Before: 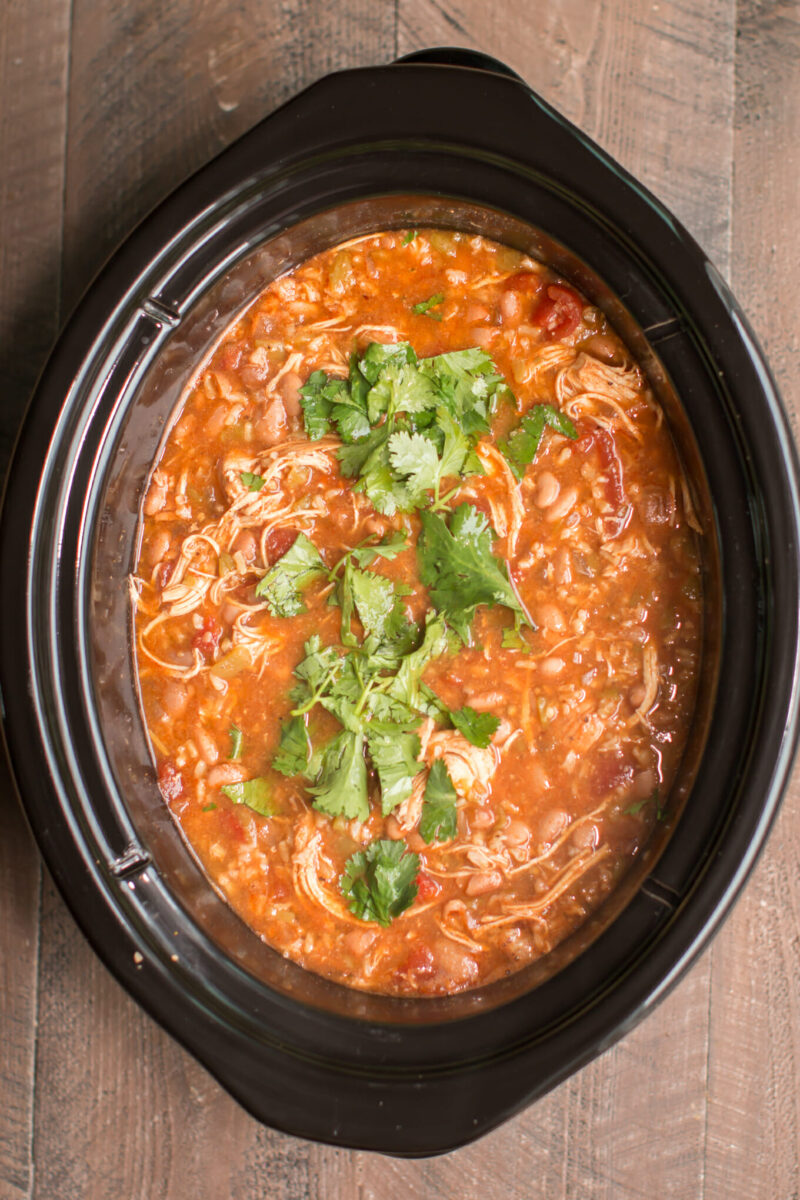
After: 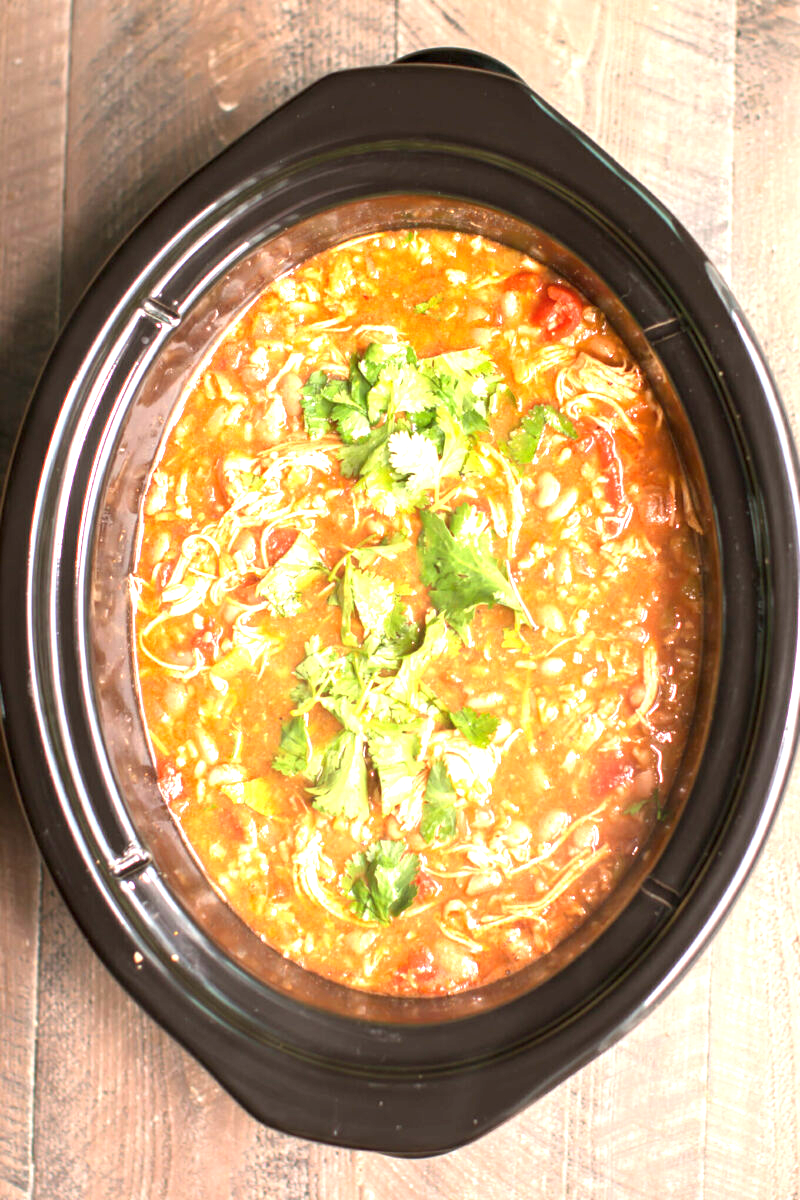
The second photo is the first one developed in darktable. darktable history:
exposure: exposure 1.493 EV, compensate highlight preservation false
color balance rgb: perceptual saturation grading › global saturation -0.068%, saturation formula JzAzBz (2021)
tone equalizer: on, module defaults
